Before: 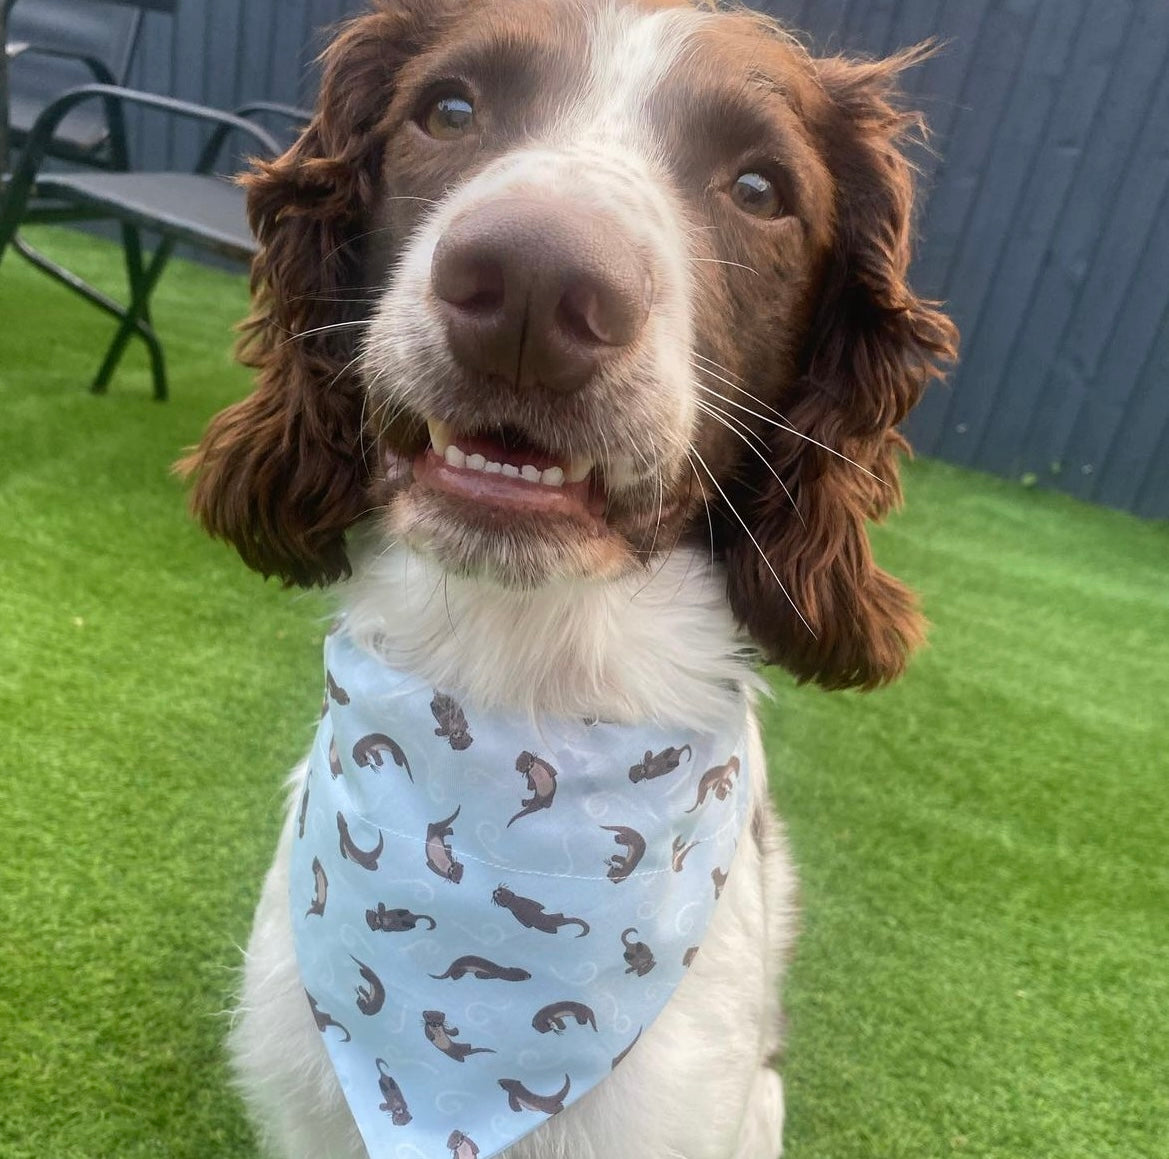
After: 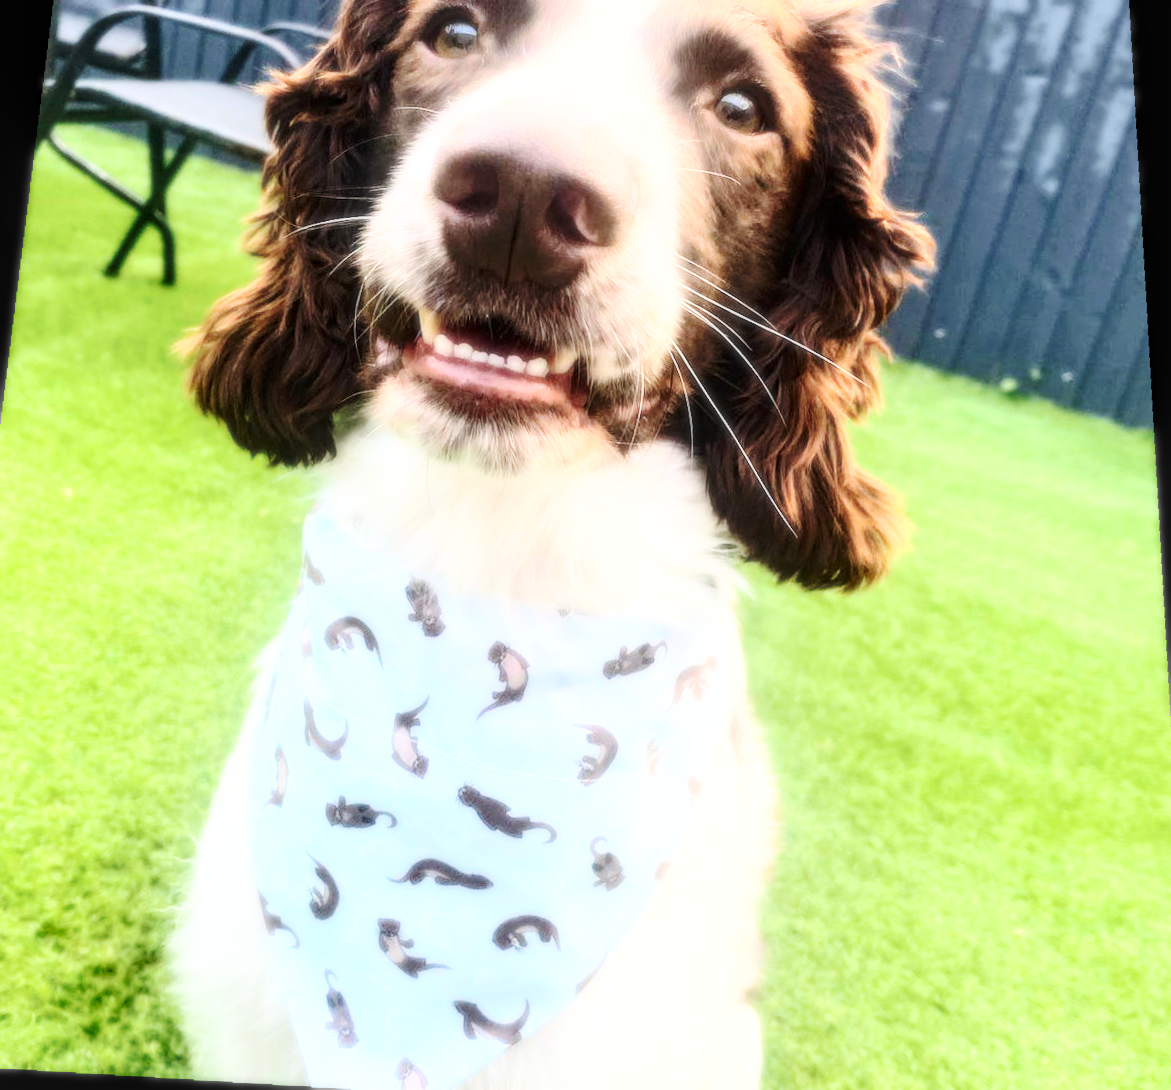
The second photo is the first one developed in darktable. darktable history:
local contrast: on, module defaults
base curve: curves: ch0 [(0, 0) (0.036, 0.037) (0.121, 0.228) (0.46, 0.76) (0.859, 0.983) (1, 1)], preserve colors none
bloom: size 0%, threshold 54.82%, strength 8.31%
crop and rotate: angle -1.96°, left 3.097%, top 4.154%, right 1.586%, bottom 0.529%
rotate and perspective: rotation 0.128°, lens shift (vertical) -0.181, lens shift (horizontal) -0.044, shear 0.001, automatic cropping off
